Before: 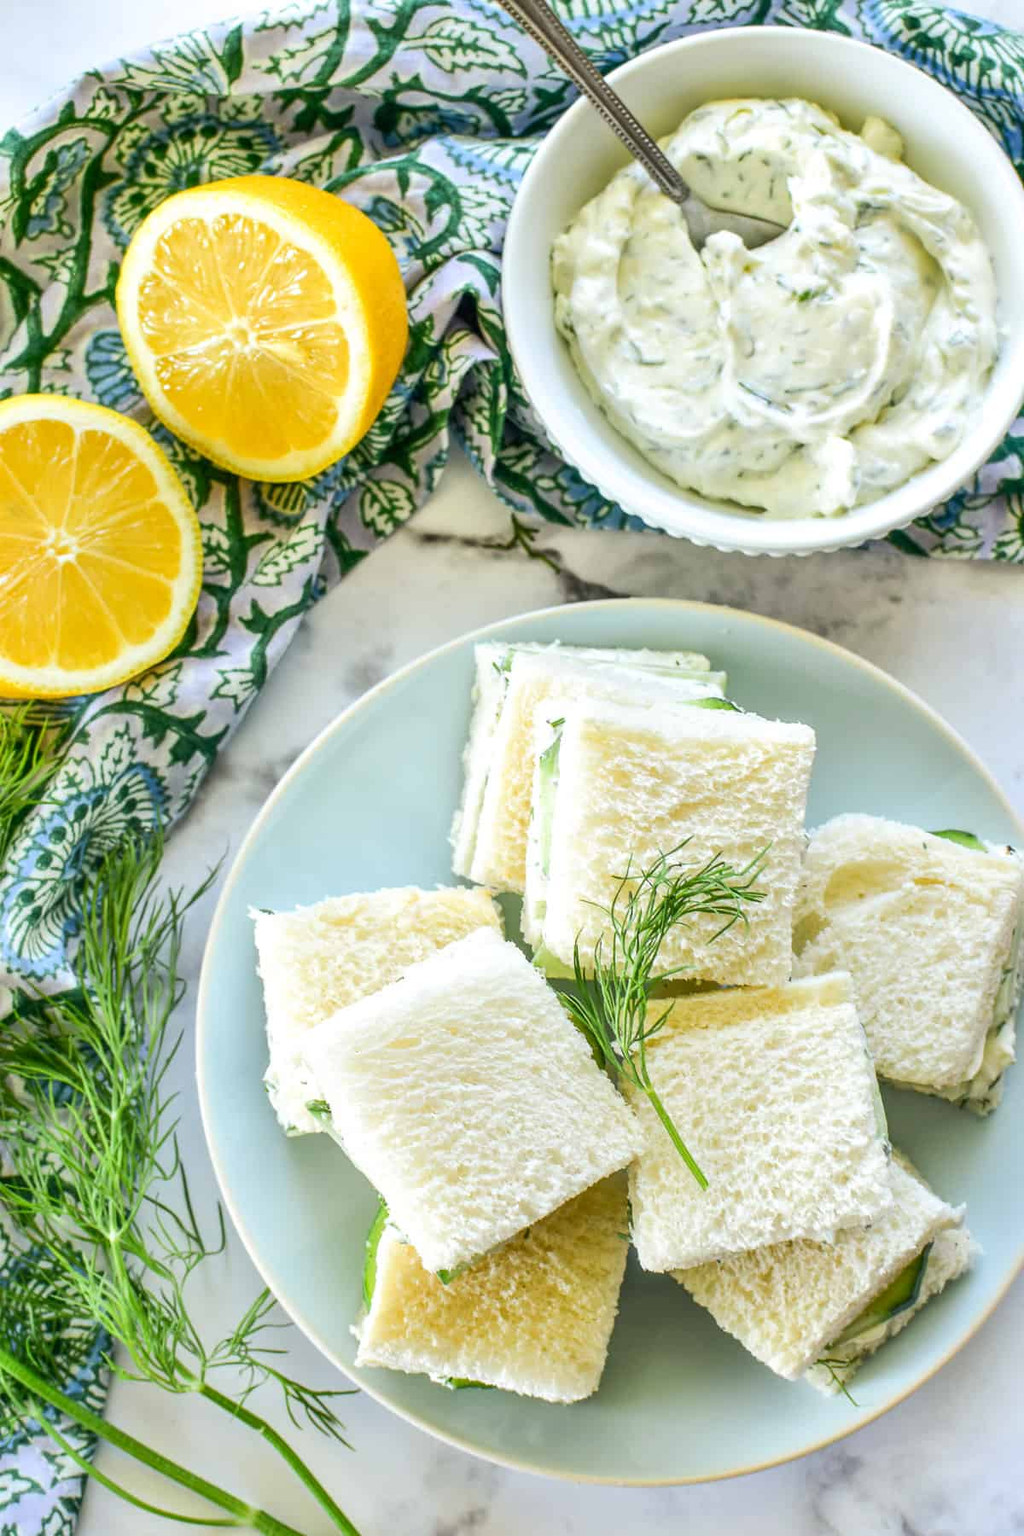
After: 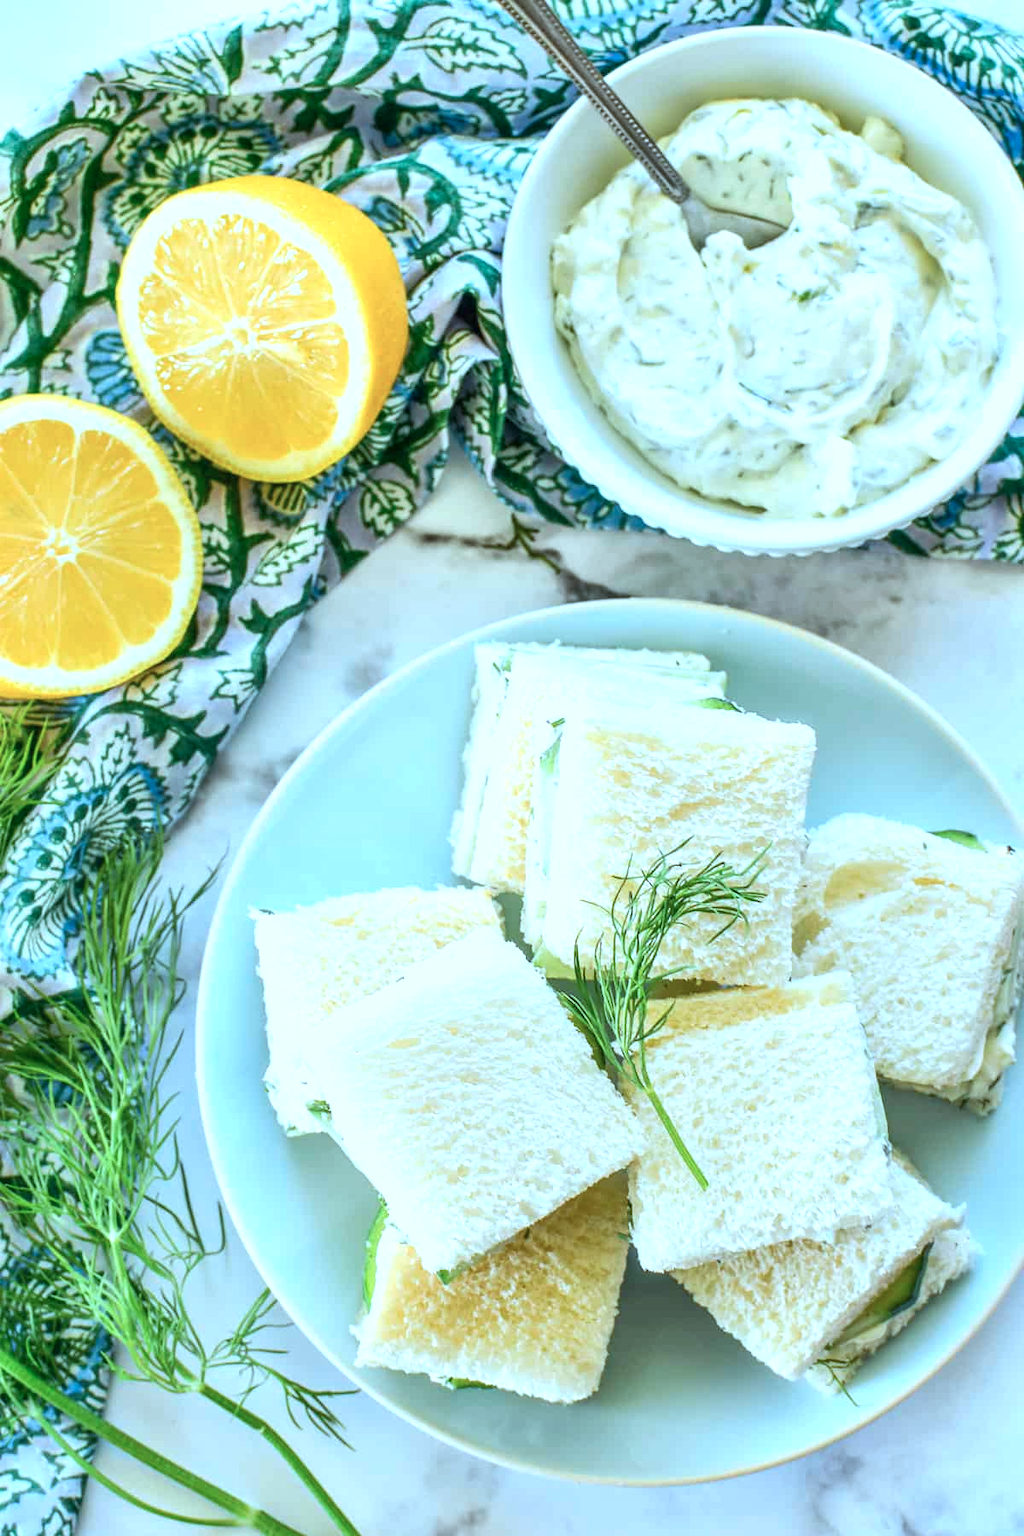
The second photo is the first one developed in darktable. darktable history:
exposure: exposure 0.3 EV, compensate highlight preservation false
color correction: highlights a* -9.73, highlights b* -21.22
